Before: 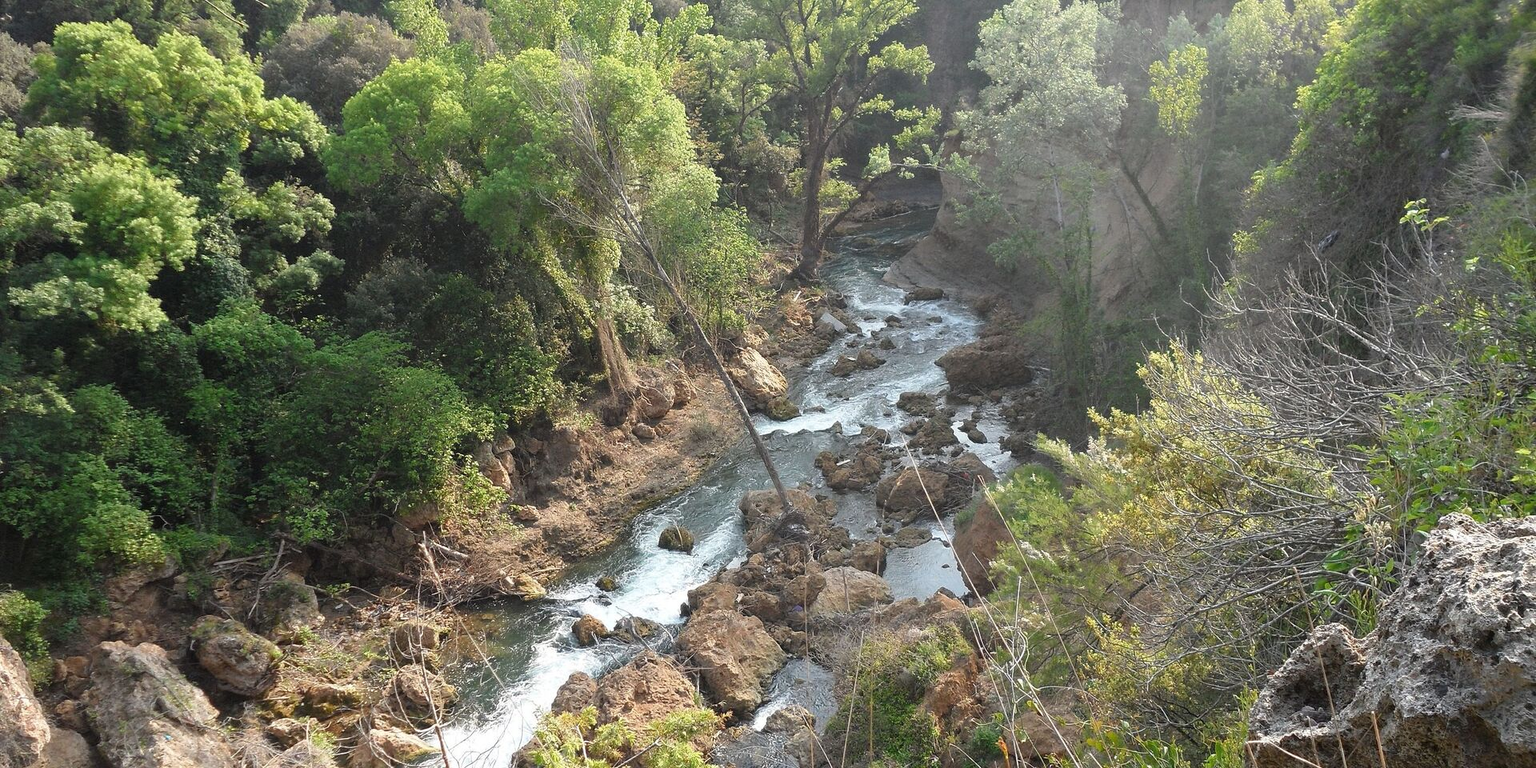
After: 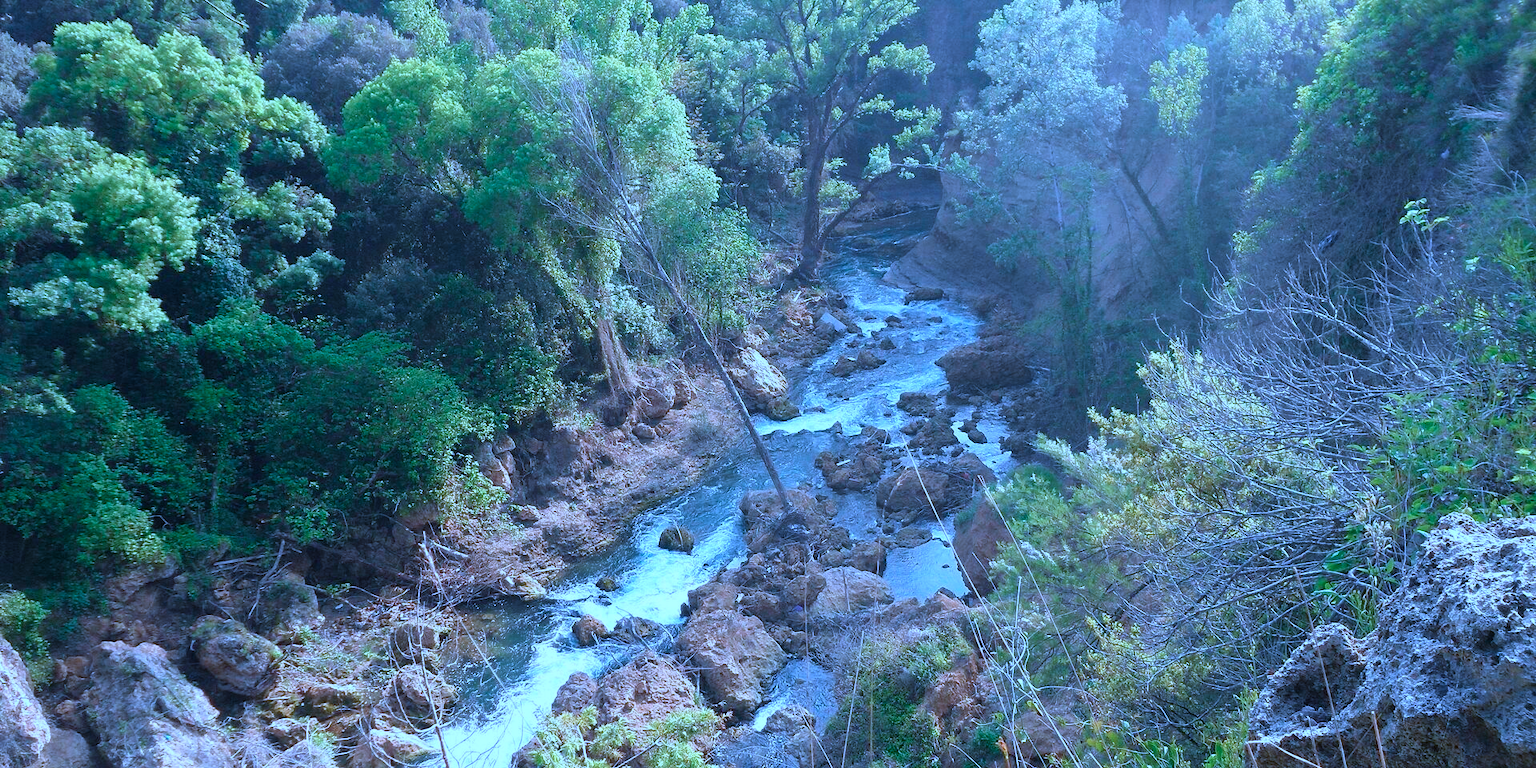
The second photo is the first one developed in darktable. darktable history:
color balance rgb: highlights gain › chroma 1.46%, highlights gain › hue 312.27°, perceptual saturation grading › global saturation 0.026%, global vibrance 25.376%
color calibration: illuminant as shot in camera, x 0.44, y 0.413, temperature 2897.78 K
